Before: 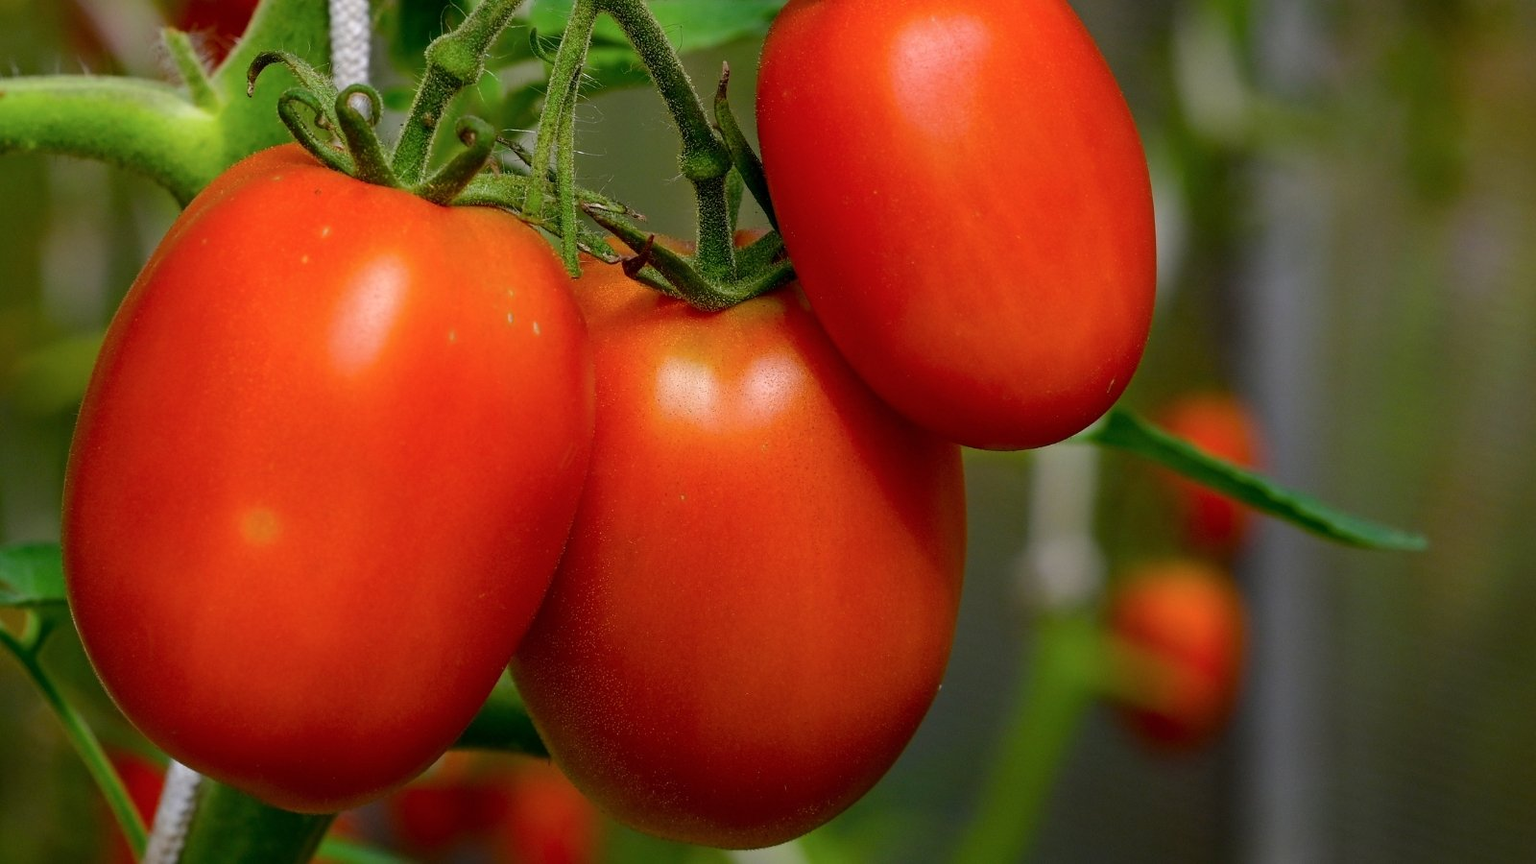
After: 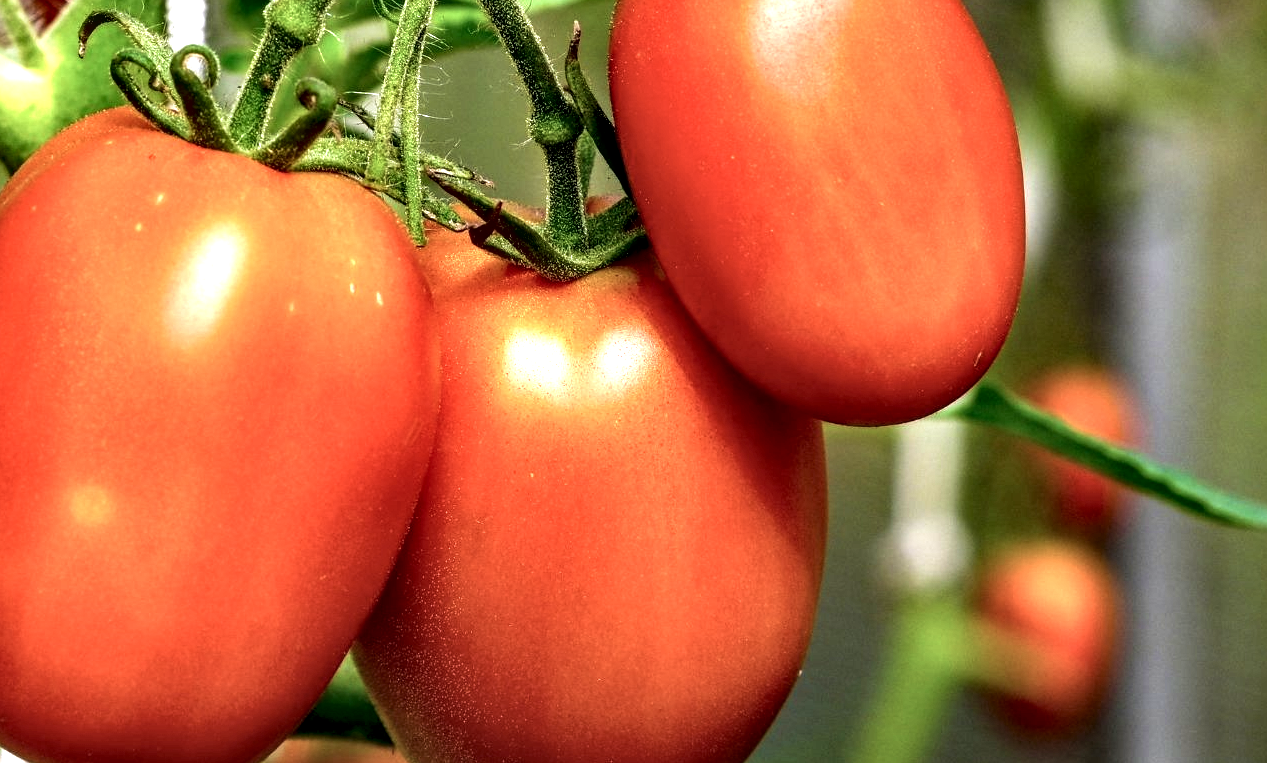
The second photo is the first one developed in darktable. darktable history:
color zones: curves: ch1 [(0, 0.469) (0.01, 0.469) (0.12, 0.446) (0.248, 0.469) (0.5, 0.5) (0.748, 0.5) (0.99, 0.469) (1, 0.469)]
exposure: black level correction -0.002, exposure 1.115 EV, compensate exposure bias true, compensate highlight preservation false
crop: left 11.233%, top 4.872%, right 9.577%, bottom 10.252%
local contrast: on, module defaults
velvia: on, module defaults
contrast equalizer: octaves 7, y [[0.609, 0.611, 0.615, 0.613, 0.607, 0.603], [0.504, 0.498, 0.496, 0.499, 0.506, 0.516], [0 ×6], [0 ×6], [0 ×6]]
contrast brightness saturation: saturation -0.061
